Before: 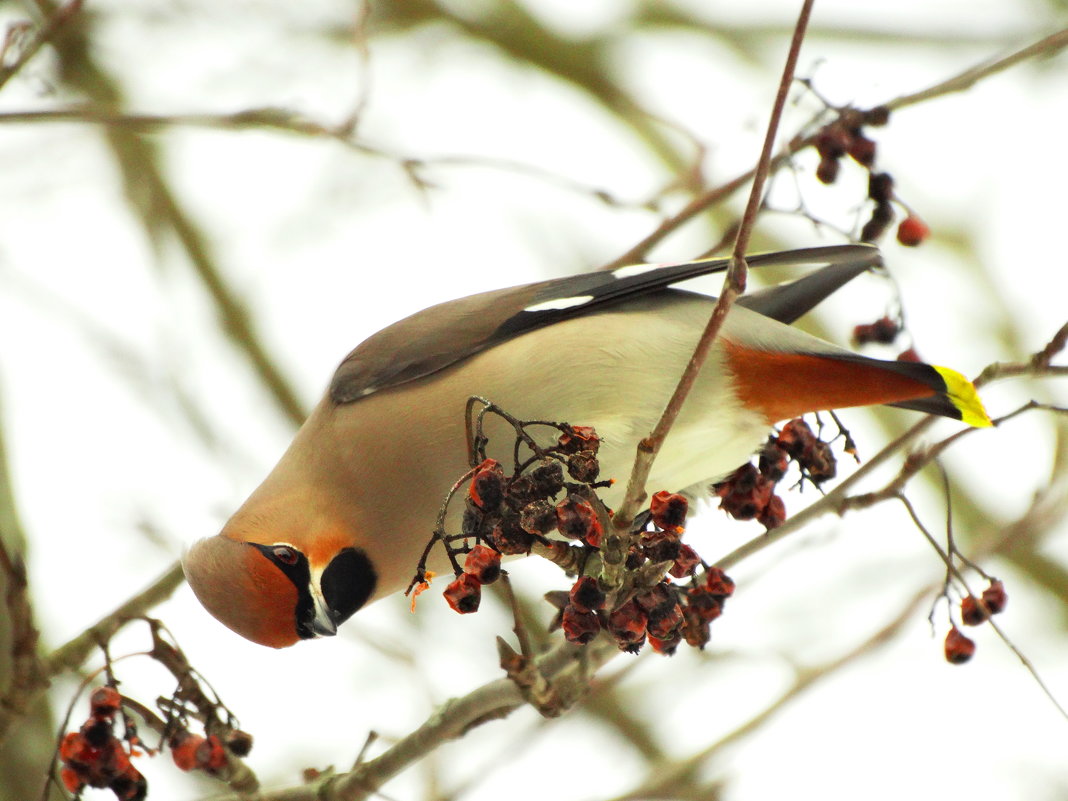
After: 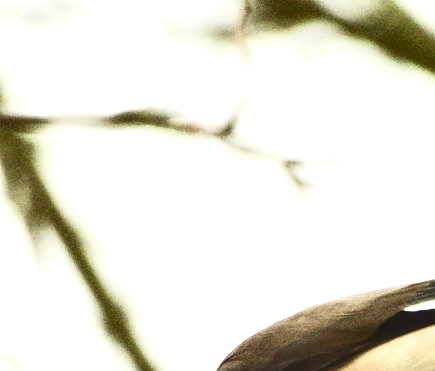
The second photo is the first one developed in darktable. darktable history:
contrast brightness saturation: contrast 0.24, brightness -0.241, saturation 0.14
color correction: highlights b* 0.02, saturation 0.772
crop and rotate: left 11.292%, top 0.049%, right 47.914%, bottom 53.53%
tone equalizer: -8 EV -0.789 EV, -7 EV -0.706 EV, -6 EV -0.604 EV, -5 EV -0.398 EV, -3 EV 0.4 EV, -2 EV 0.6 EV, -1 EV 0.694 EV, +0 EV 0.724 EV, edges refinement/feathering 500, mask exposure compensation -1.57 EV, preserve details no
exposure: black level correction 0.009, exposure -0.167 EV, compensate exposure bias true, compensate highlight preservation false
shadows and highlights: shadows -1.53, highlights 40.55, highlights color adjustment 0.171%
local contrast: detail 130%
